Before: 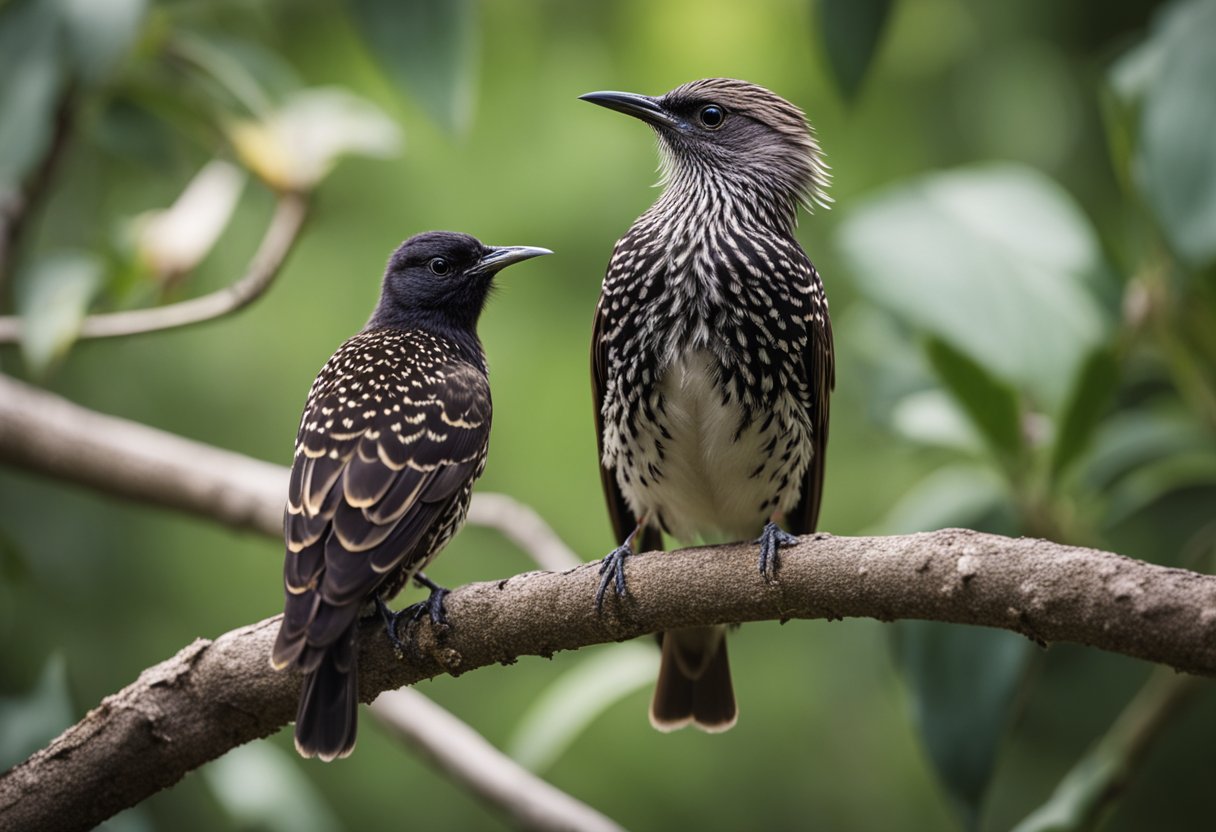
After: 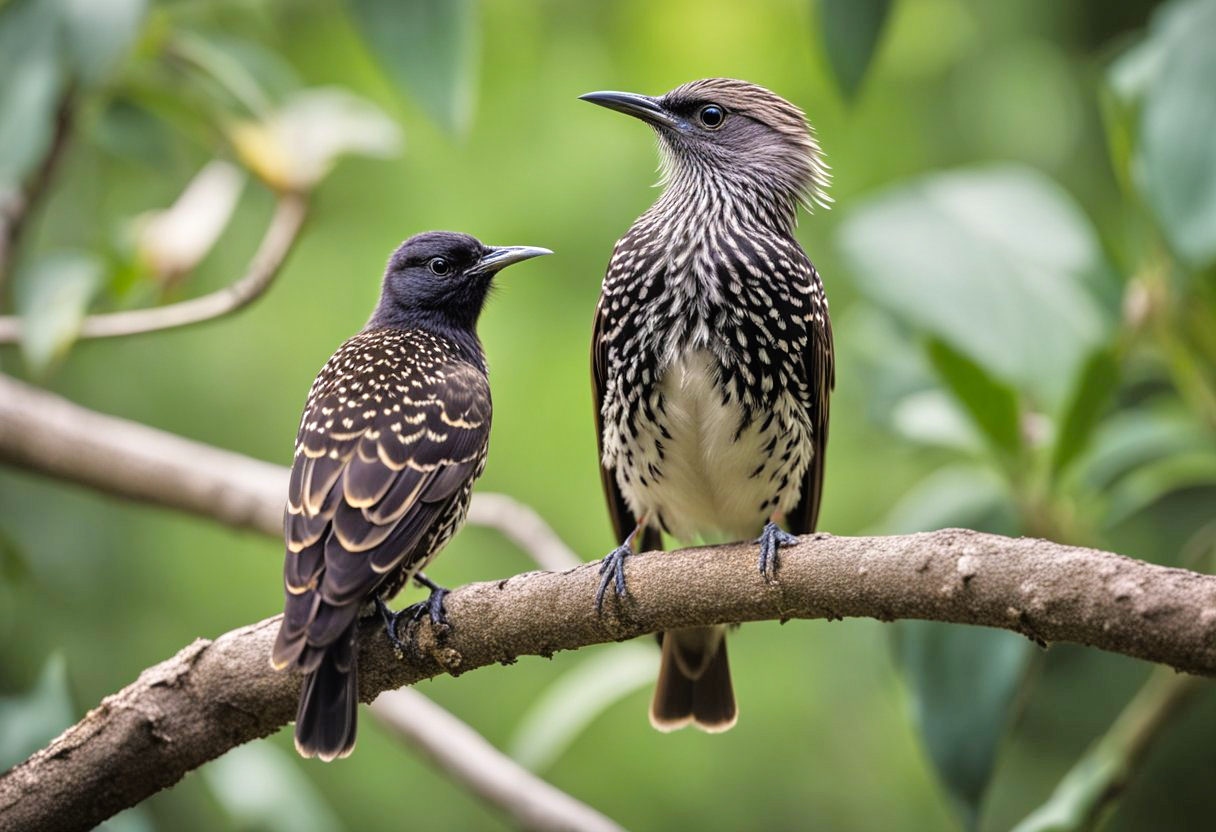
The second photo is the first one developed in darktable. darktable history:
tone equalizer: -7 EV 0.15 EV, -6 EV 0.6 EV, -5 EV 1.15 EV, -4 EV 1.33 EV, -3 EV 1.15 EV, -2 EV 0.6 EV, -1 EV 0.15 EV, mask exposure compensation -0.5 EV
color balance: output saturation 110%
